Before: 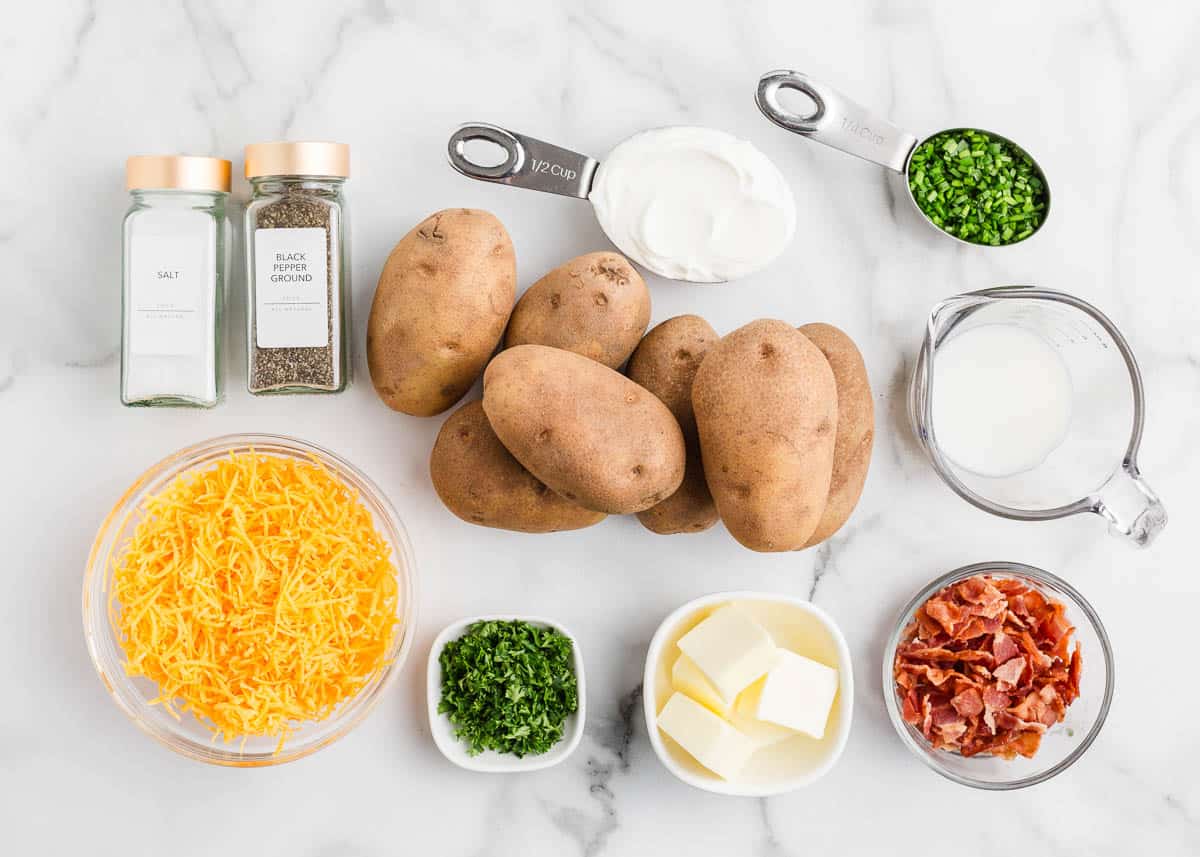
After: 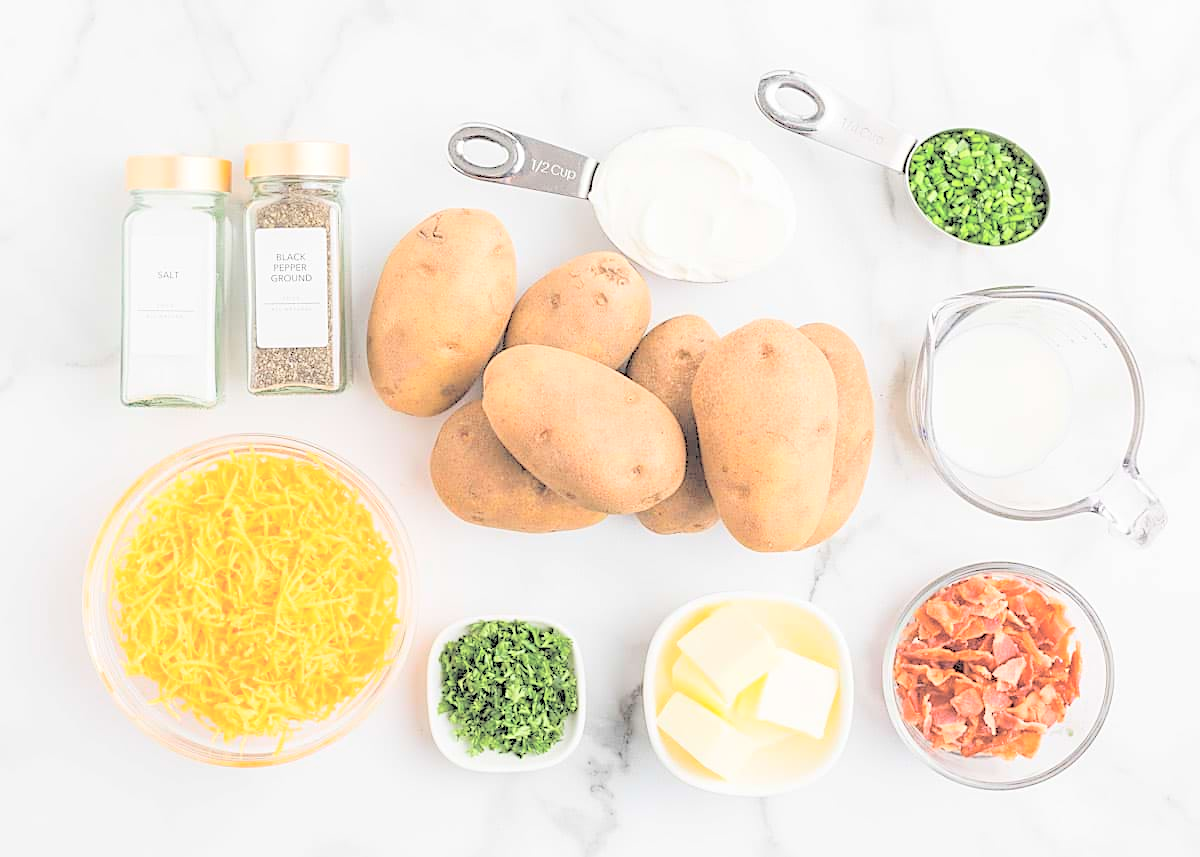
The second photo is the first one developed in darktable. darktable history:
contrast brightness saturation: brightness 1
sharpen: on, module defaults
